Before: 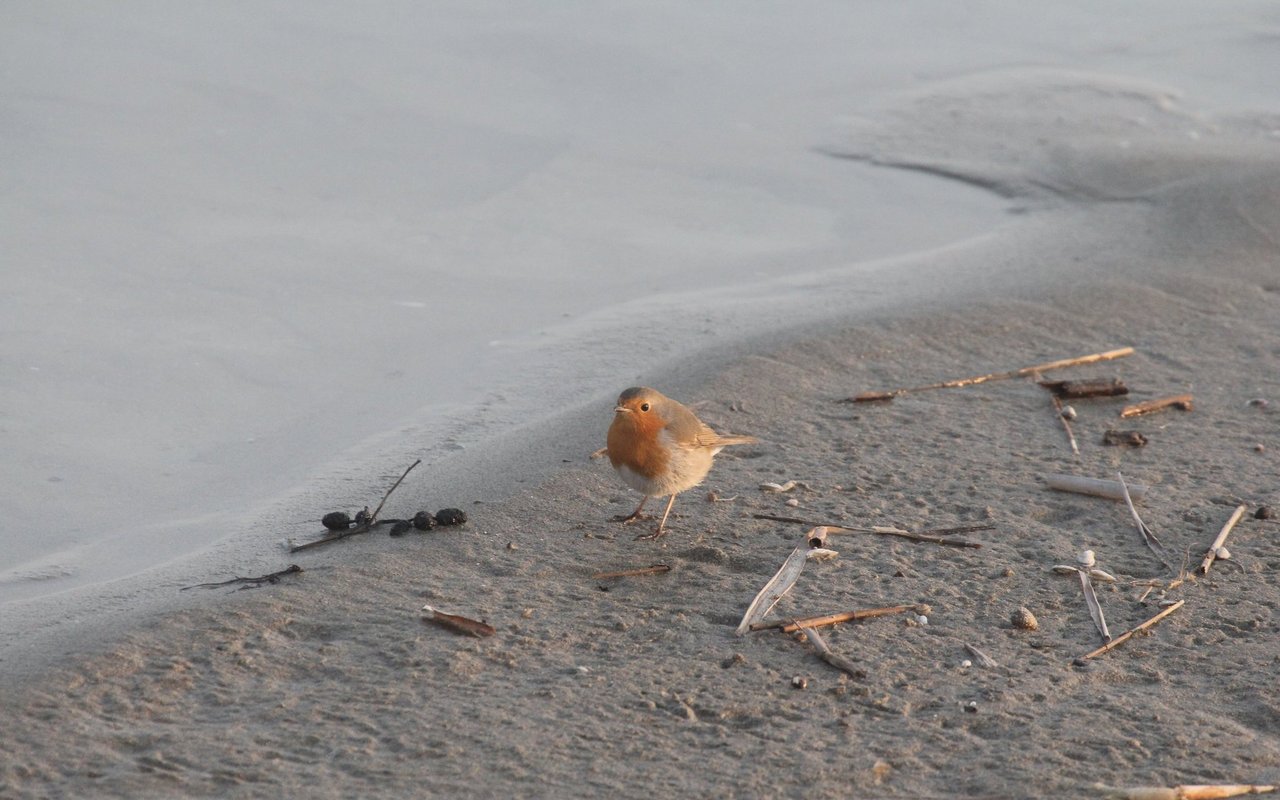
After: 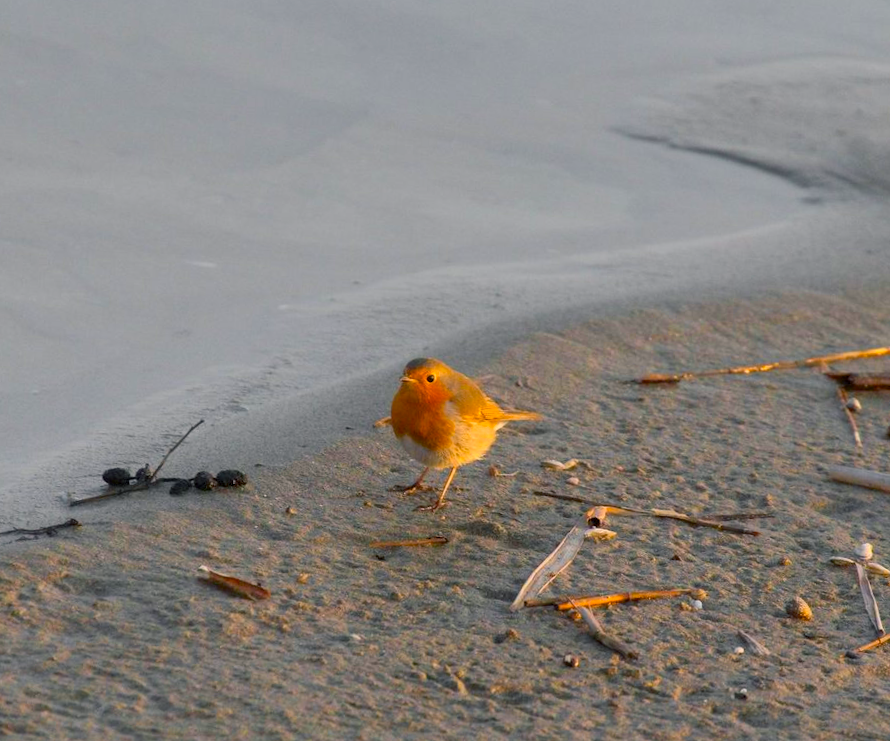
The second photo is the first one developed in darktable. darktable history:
crop and rotate: angle -2.83°, left 14.204%, top 0.036%, right 10.77%, bottom 0.023%
color balance rgb: shadows lift › chroma 2.01%, shadows lift › hue 215.45°, perceptual saturation grading › global saturation 29.582%, global vibrance 50.261%
shadows and highlights: soften with gaussian
color zones: curves: ch0 [(0, 0.511) (0.143, 0.531) (0.286, 0.56) (0.429, 0.5) (0.571, 0.5) (0.714, 0.5) (0.857, 0.5) (1, 0.5)]; ch1 [(0, 0.525) (0.143, 0.705) (0.286, 0.715) (0.429, 0.35) (0.571, 0.35) (0.714, 0.35) (0.857, 0.4) (1, 0.4)]; ch2 [(0, 0.572) (0.143, 0.512) (0.286, 0.473) (0.429, 0.45) (0.571, 0.5) (0.714, 0.5) (0.857, 0.518) (1, 0.518)]
exposure: black level correction 0.009, exposure -0.166 EV, compensate highlight preservation false
